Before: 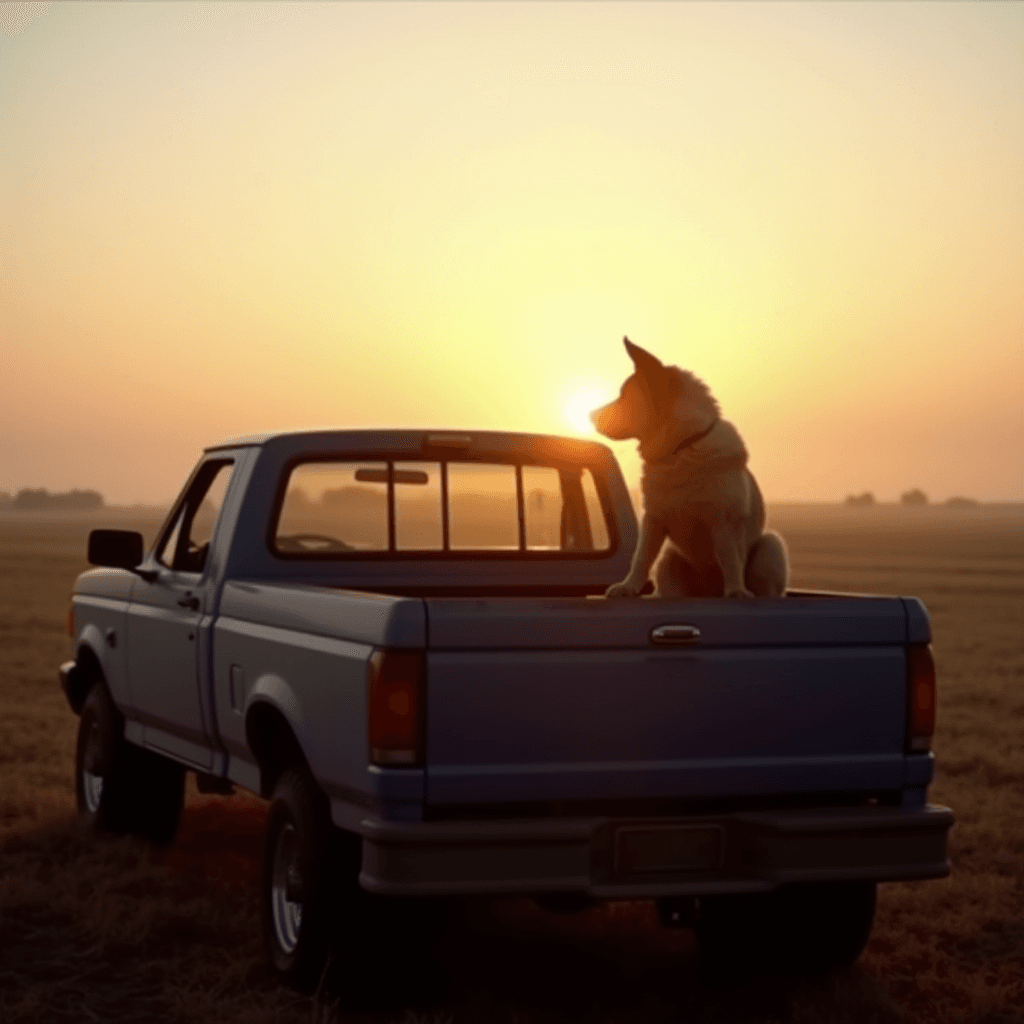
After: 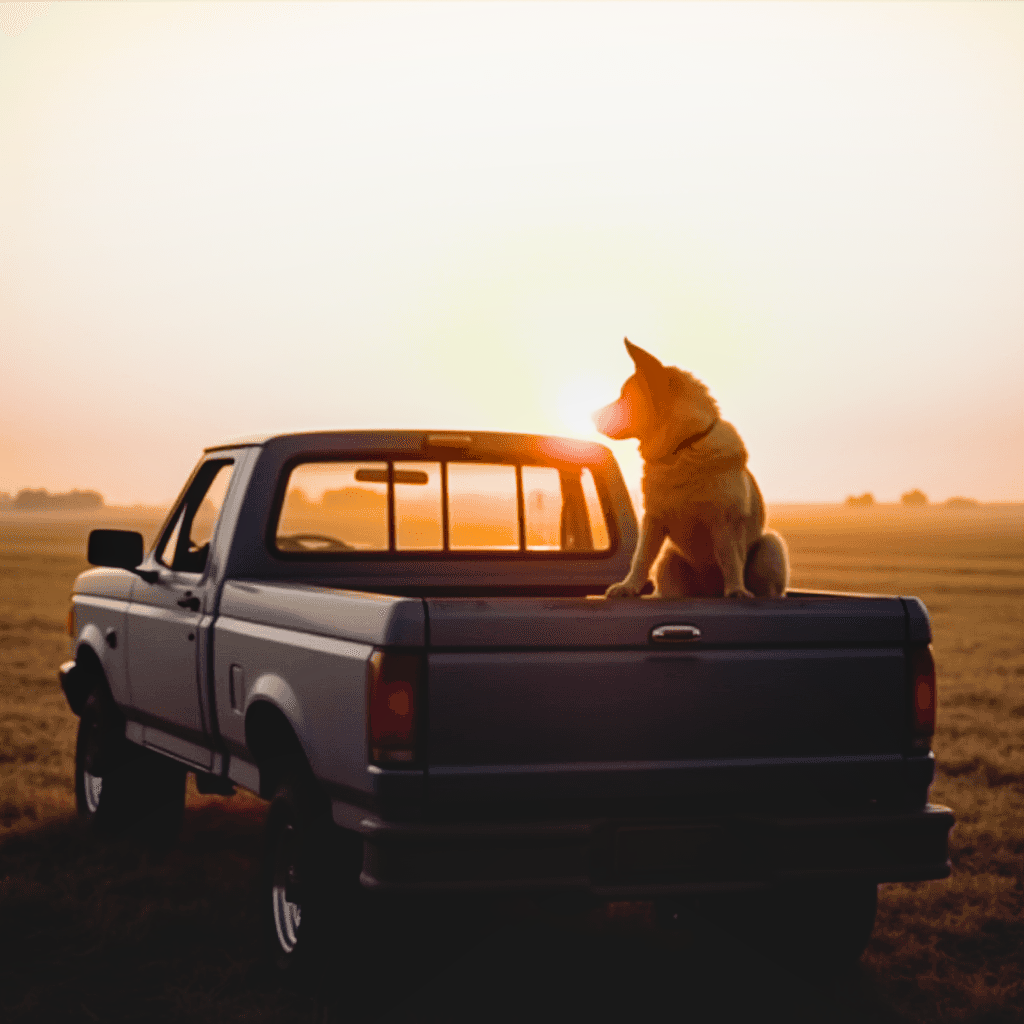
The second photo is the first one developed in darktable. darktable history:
local contrast: detail 110%
color balance rgb: perceptual saturation grading › global saturation 20%, global vibrance 20%
exposure: black level correction 0, exposure 1.2 EV, compensate highlight preservation false
filmic rgb: black relative exposure -5 EV, white relative exposure 3.5 EV, hardness 3.19, contrast 1.3, highlights saturation mix -50%
